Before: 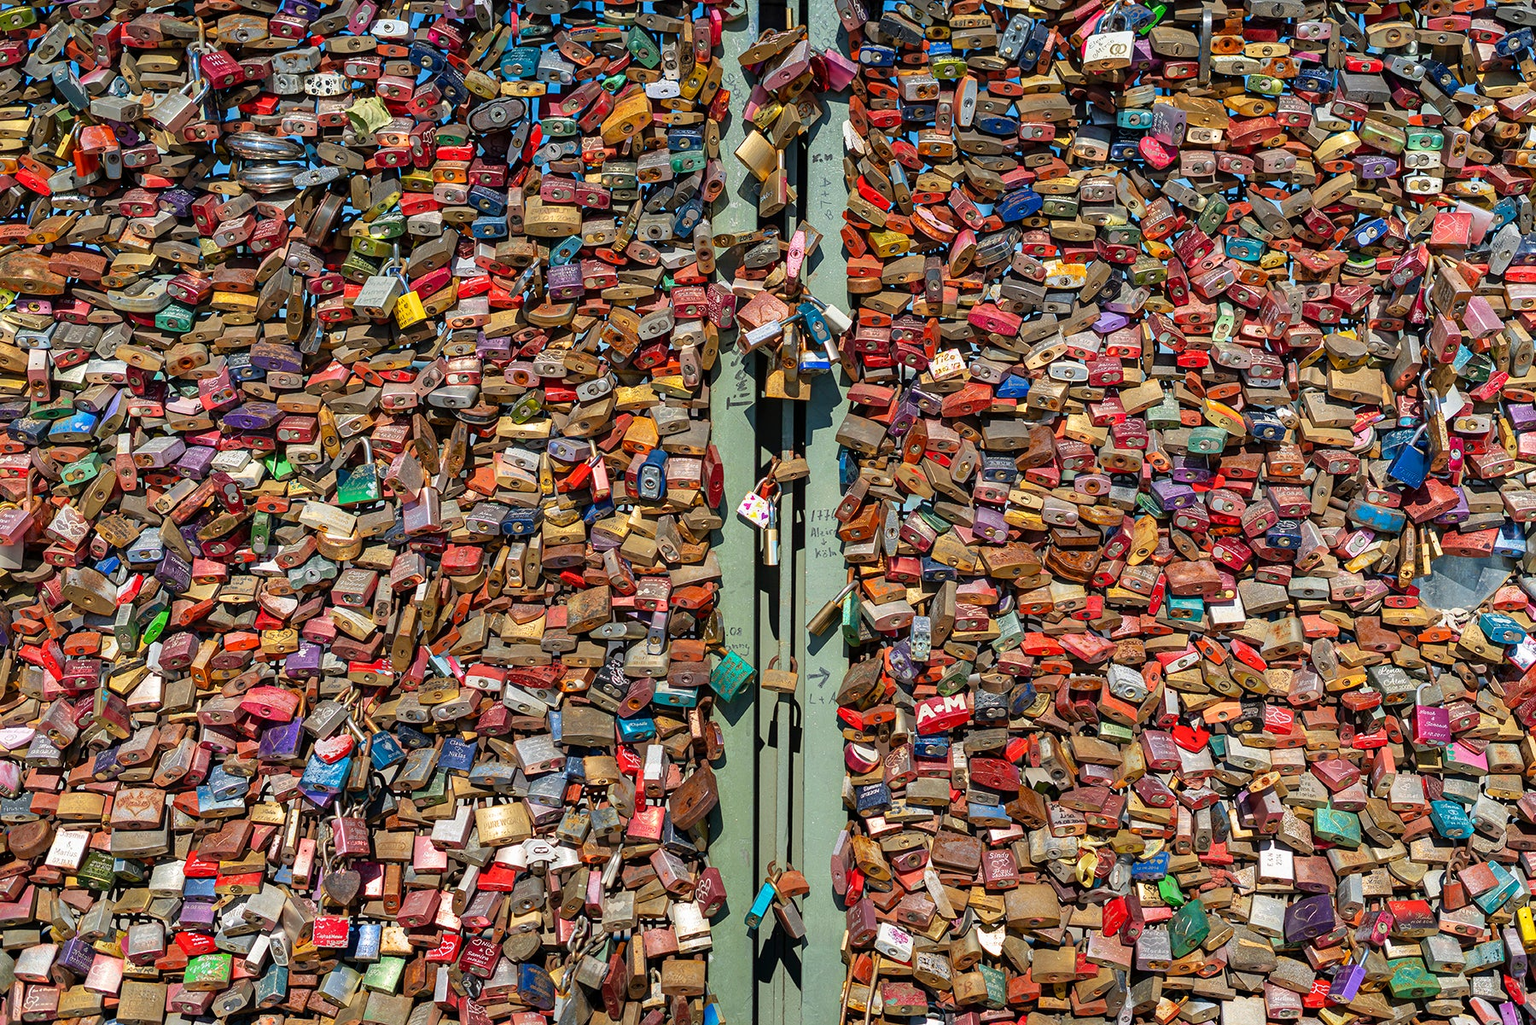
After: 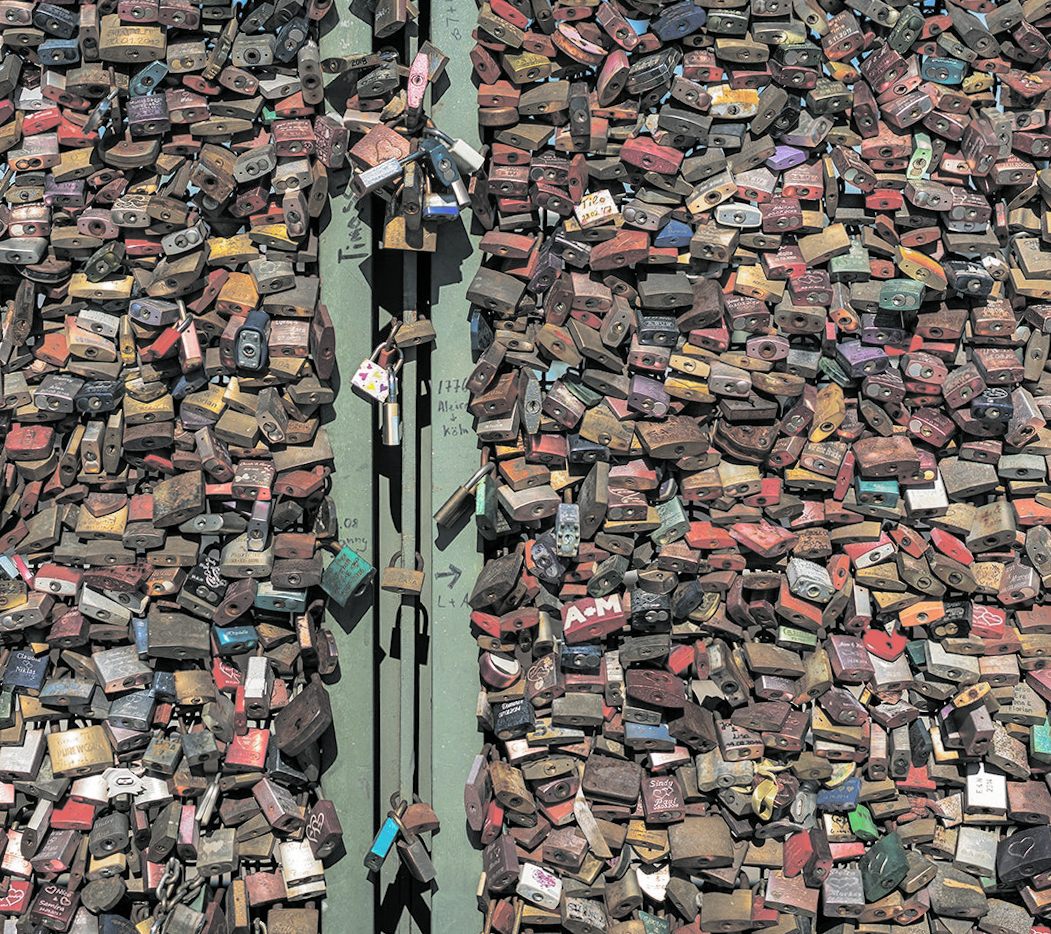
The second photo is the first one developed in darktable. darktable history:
split-toning: shadows › hue 190.8°, shadows › saturation 0.05, highlights › hue 54°, highlights › saturation 0.05, compress 0%
crop and rotate: left 28.256%, top 17.734%, right 12.656%, bottom 3.573%
rotate and perspective: rotation -0.45°, automatic cropping original format, crop left 0.008, crop right 0.992, crop top 0.012, crop bottom 0.988
tone equalizer: on, module defaults
